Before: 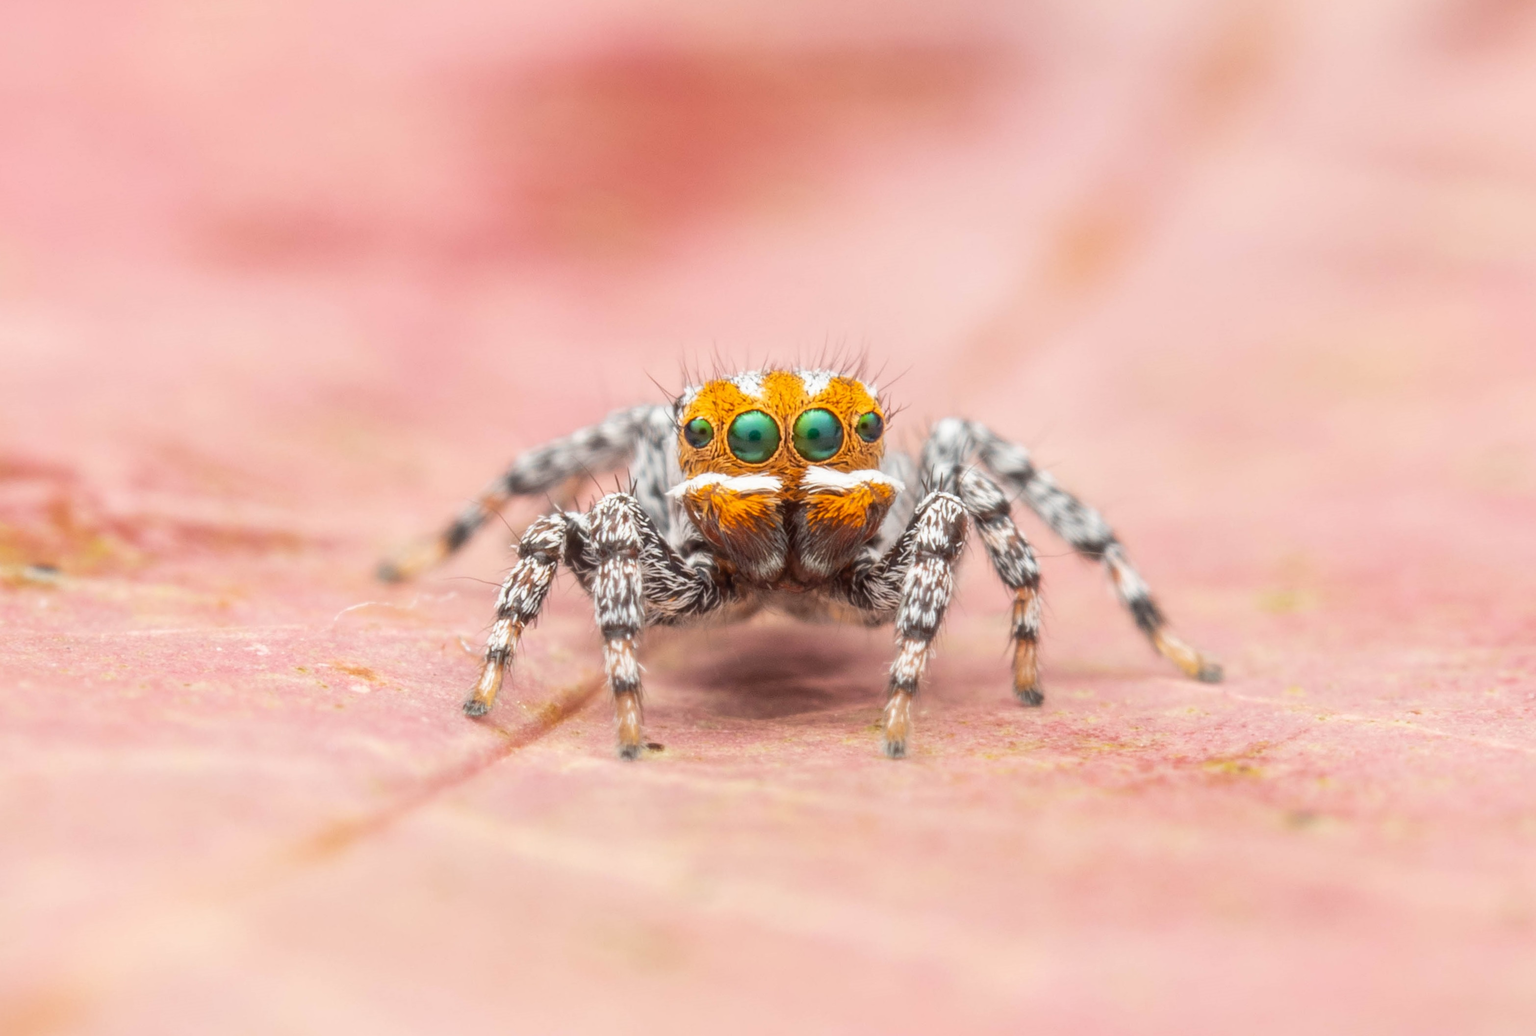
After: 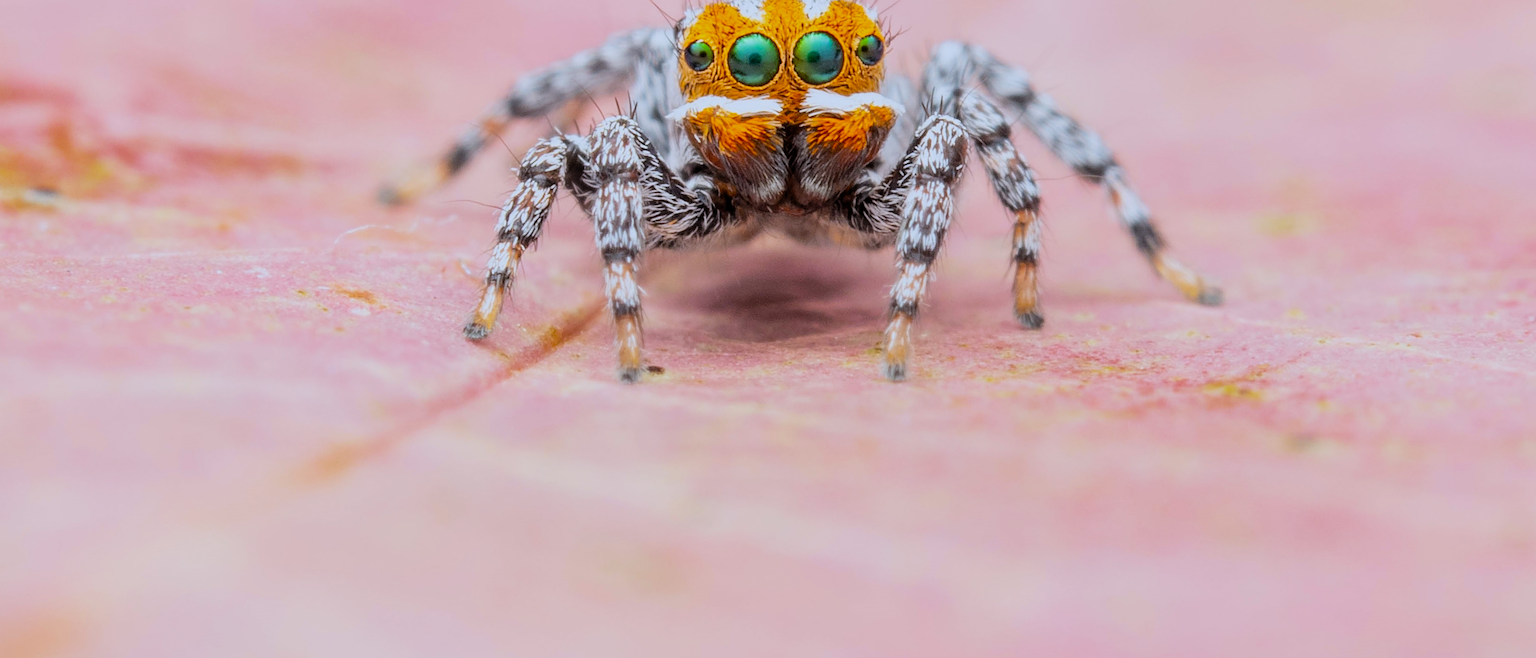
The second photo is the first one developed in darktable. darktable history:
white balance: red 0.931, blue 1.11
sharpen: on, module defaults
filmic rgb: black relative exposure -7.6 EV, white relative exposure 4.64 EV, threshold 3 EV, target black luminance 0%, hardness 3.55, latitude 50.51%, contrast 1.033, highlights saturation mix 10%, shadows ↔ highlights balance -0.198%, color science v4 (2020), enable highlight reconstruction true
crop and rotate: top 36.435%
